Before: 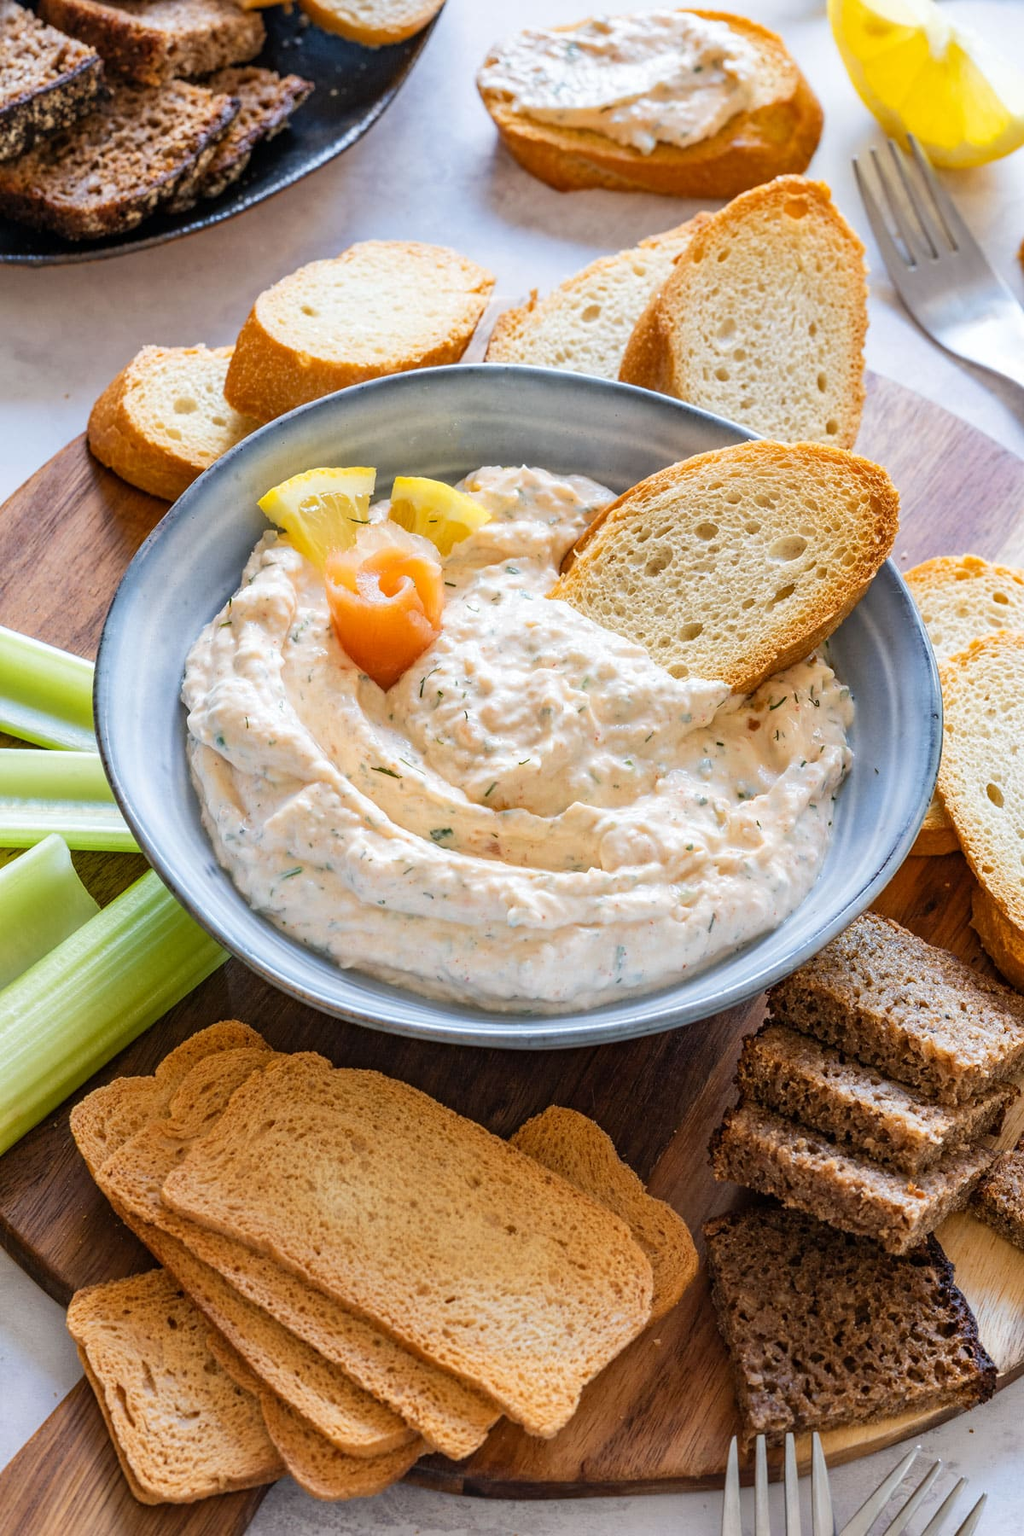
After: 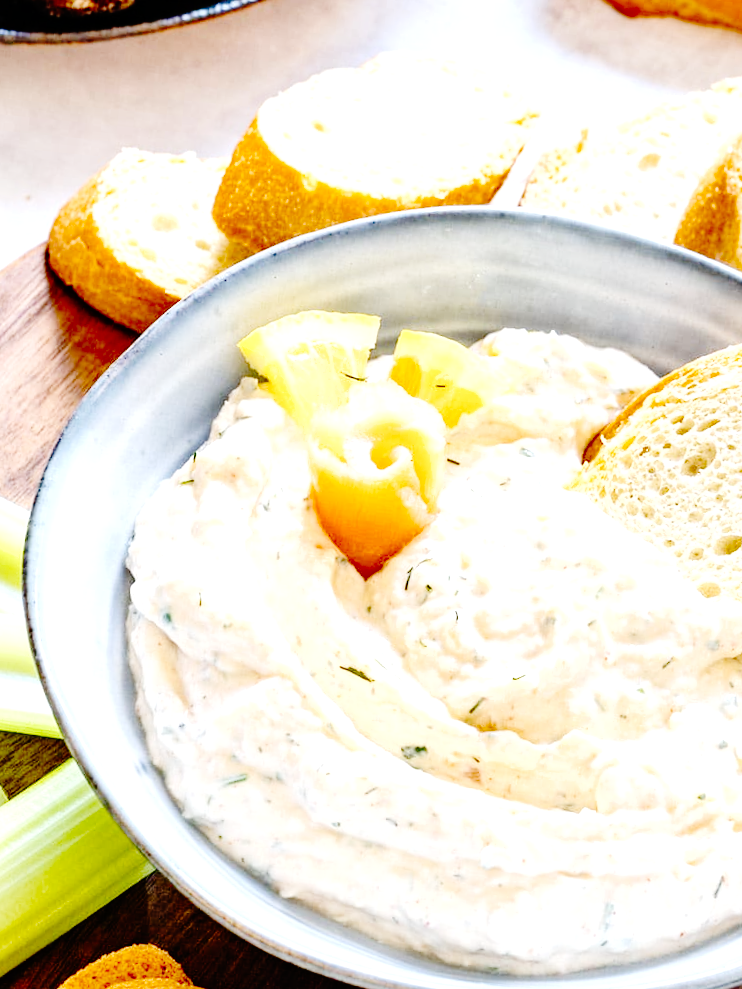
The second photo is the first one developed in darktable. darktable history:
shadows and highlights: radius 127.54, shadows 30.52, highlights -30.72, low approximation 0.01, soften with gaussian
crop and rotate: angle -5.69°, left 2.039%, top 6.625%, right 27.217%, bottom 30.472%
exposure: exposure 1.001 EV, compensate highlight preservation false
base curve: curves: ch0 [(0, 0) (0.036, 0.01) (0.123, 0.254) (0.258, 0.504) (0.507, 0.748) (1, 1)], preserve colors none
